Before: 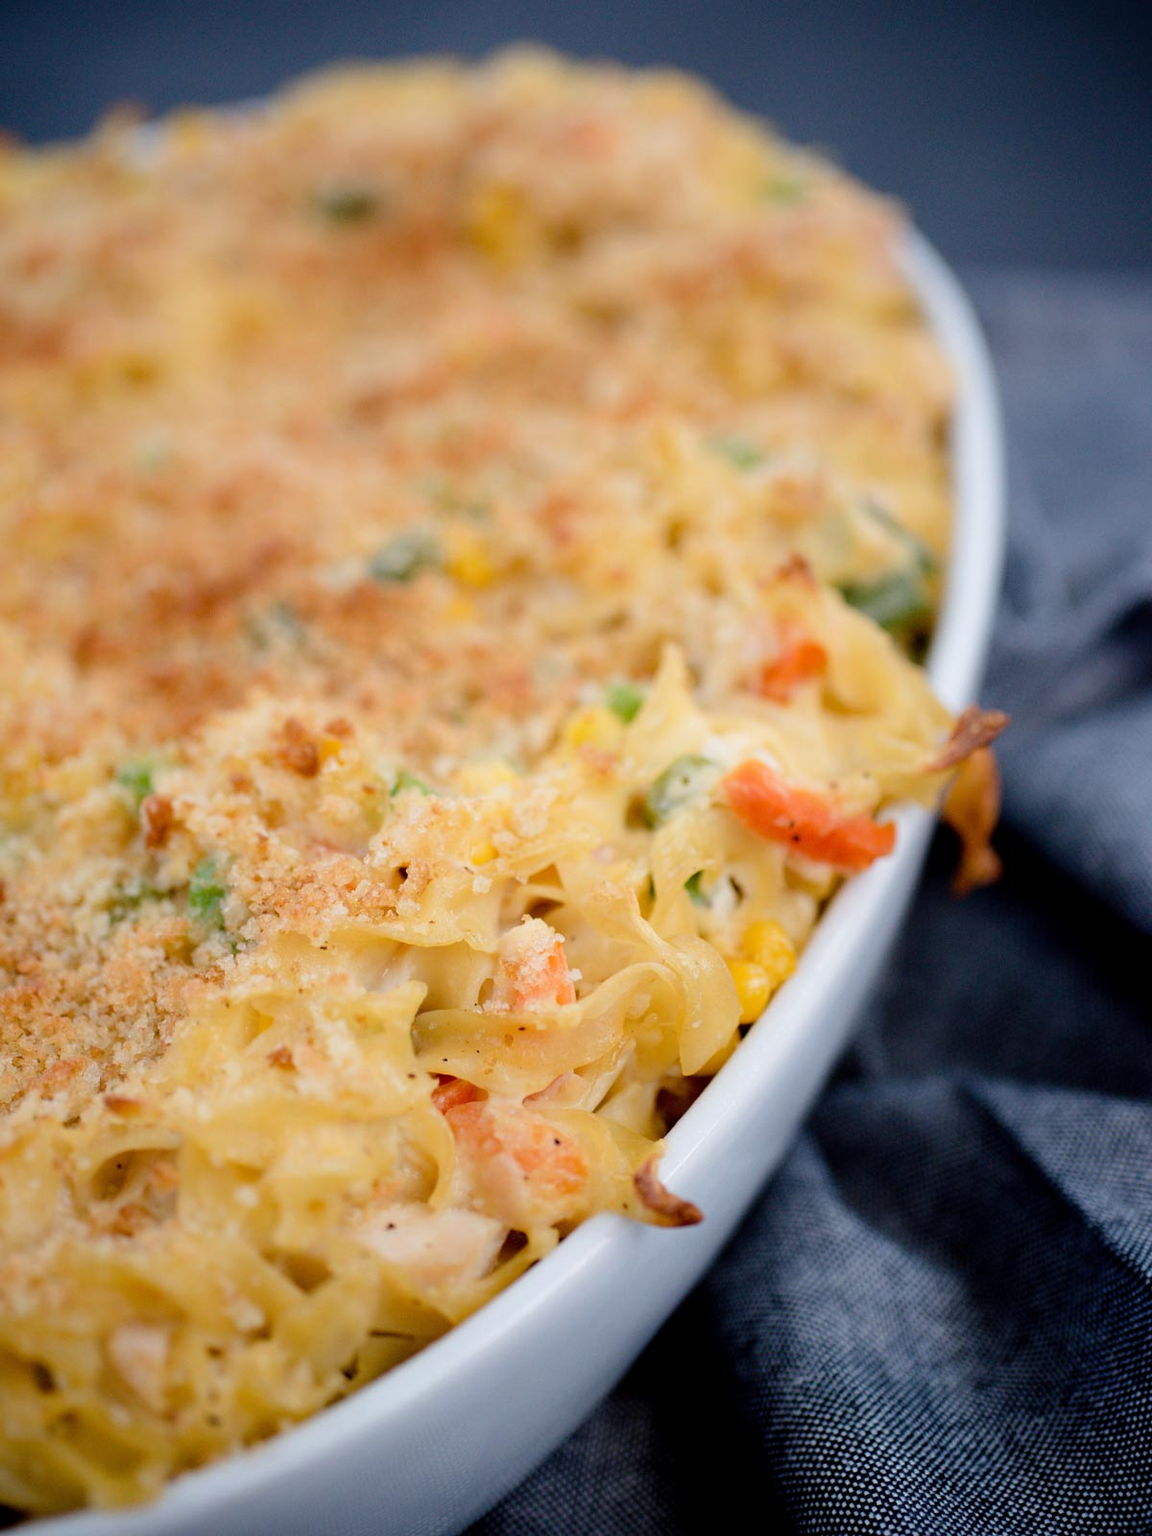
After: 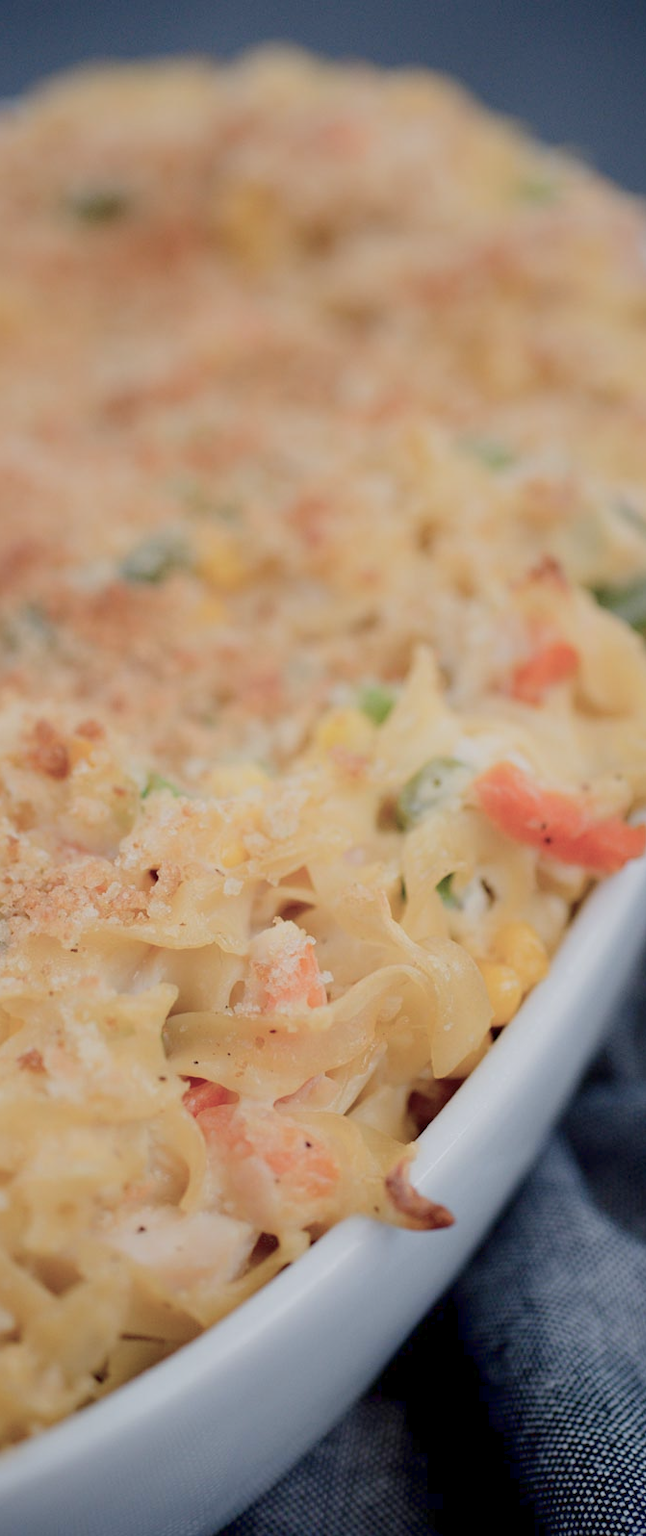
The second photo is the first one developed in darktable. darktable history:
rotate and perspective: crop left 0, crop top 0
color balance rgb: perceptual saturation grading › global saturation -27.94%, hue shift -2.27°, contrast -21.26%
crop: left 21.674%, right 22.086%
